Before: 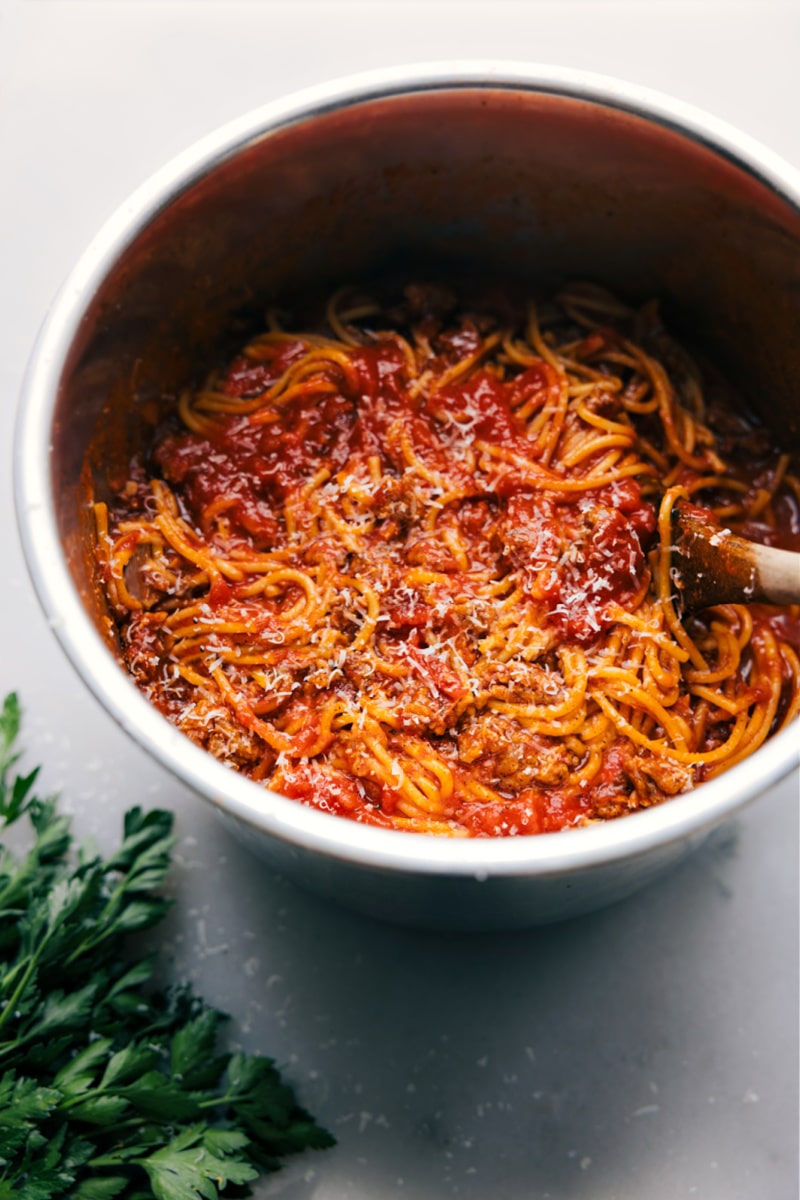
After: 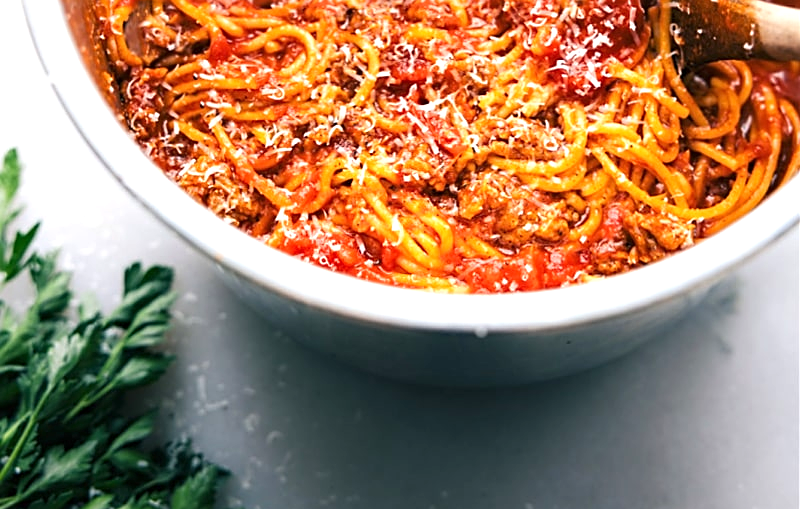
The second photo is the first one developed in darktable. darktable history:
exposure: black level correction 0, exposure 0.692 EV, compensate exposure bias true, compensate highlight preservation false
sharpen: on, module defaults
crop: top 45.4%, bottom 12.121%
